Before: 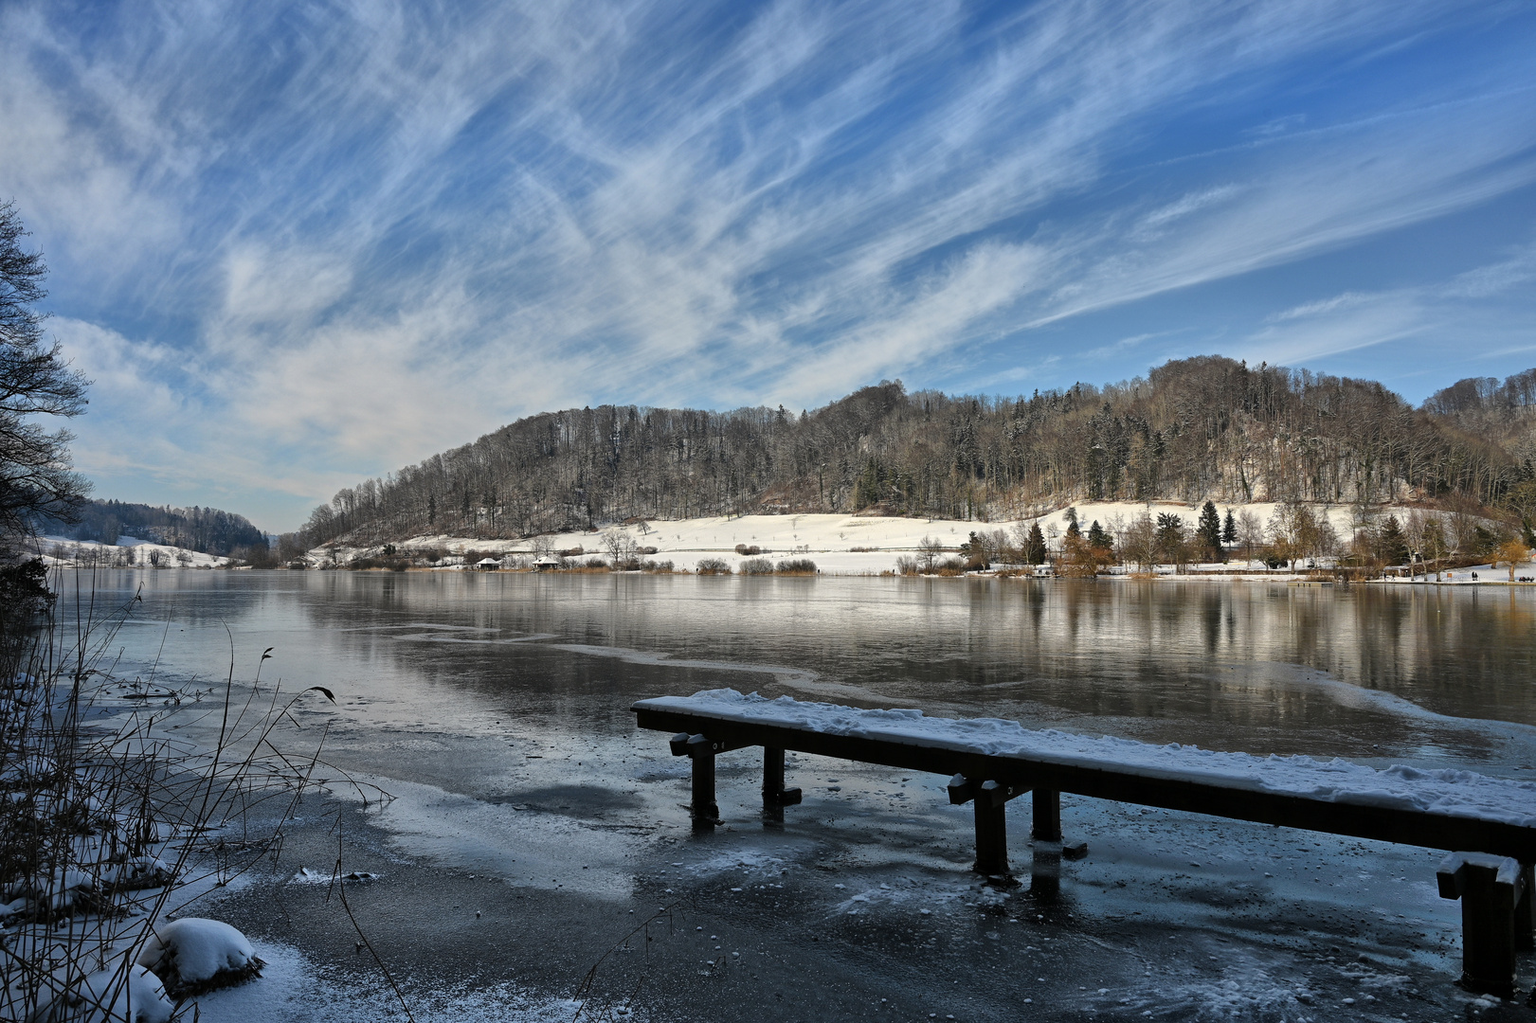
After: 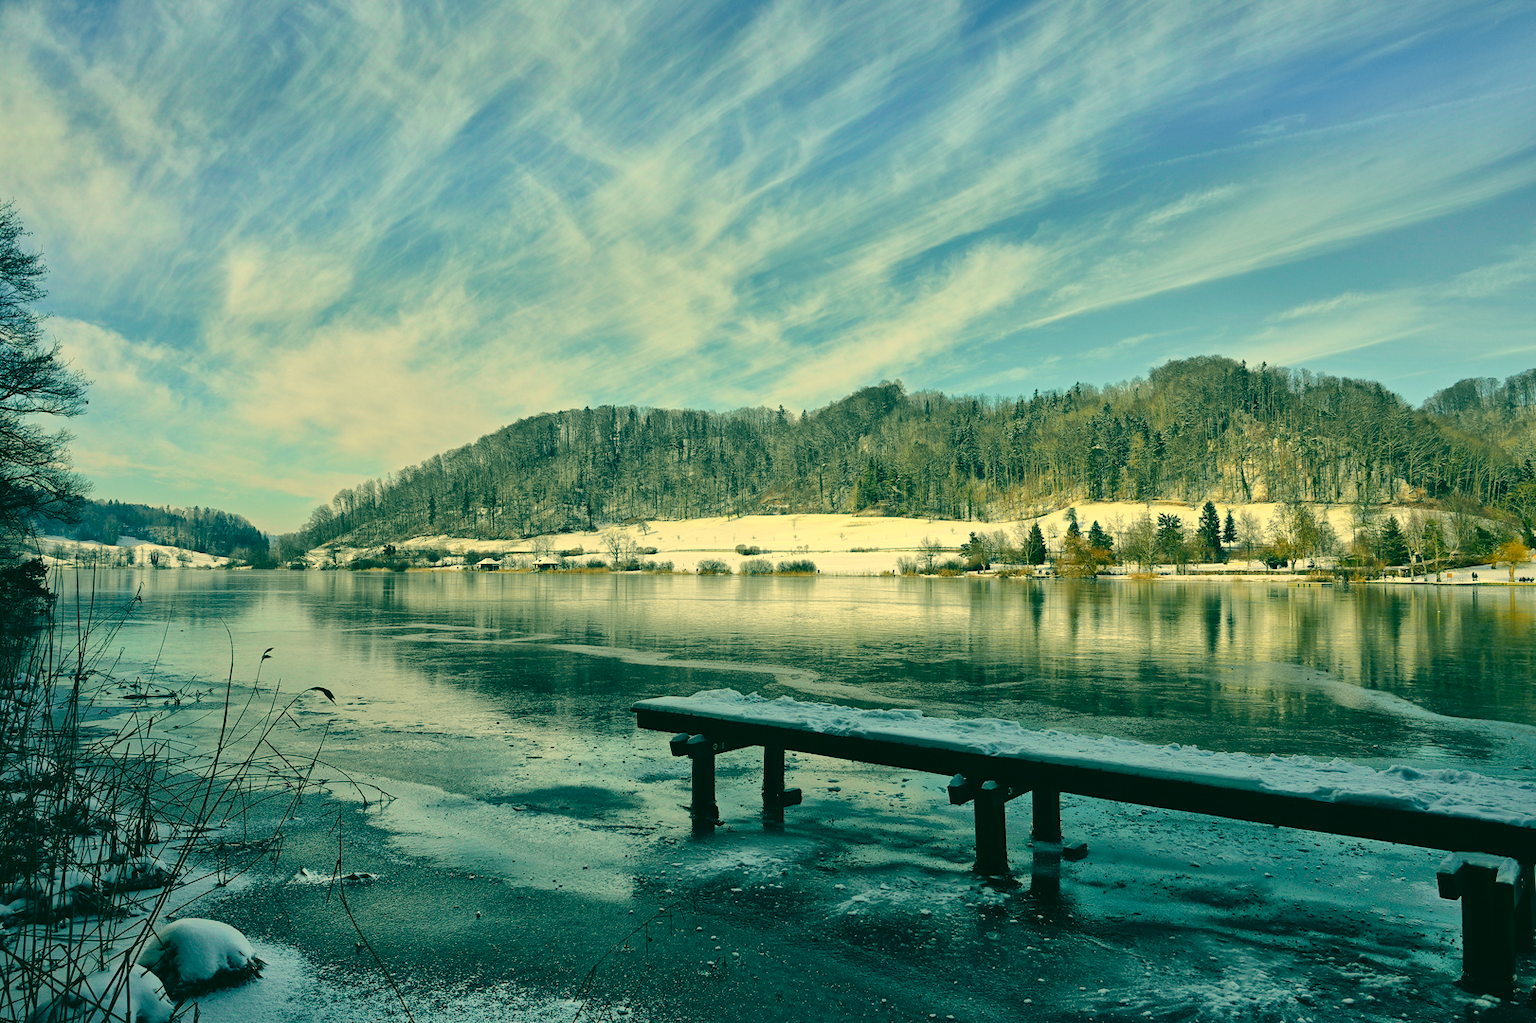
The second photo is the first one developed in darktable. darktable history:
tone curve: curves: ch0 [(0, 0) (0.051, 0.047) (0.102, 0.099) (0.228, 0.275) (0.432, 0.535) (0.695, 0.778) (0.908, 0.946) (1, 1)]; ch1 [(0, 0) (0.339, 0.298) (0.402, 0.363) (0.453, 0.413) (0.485, 0.469) (0.494, 0.493) (0.504, 0.501) (0.525, 0.534) (0.563, 0.595) (0.597, 0.638) (1, 1)]; ch2 [(0, 0) (0.48, 0.48) (0.504, 0.5) (0.539, 0.554) (0.59, 0.63) (0.642, 0.684) (0.824, 0.815) (1, 1)], color space Lab, independent channels, preserve colors none
color correction: highlights a* 1.83, highlights b* 34.02, shadows a* -36.68, shadows b* -5.48
